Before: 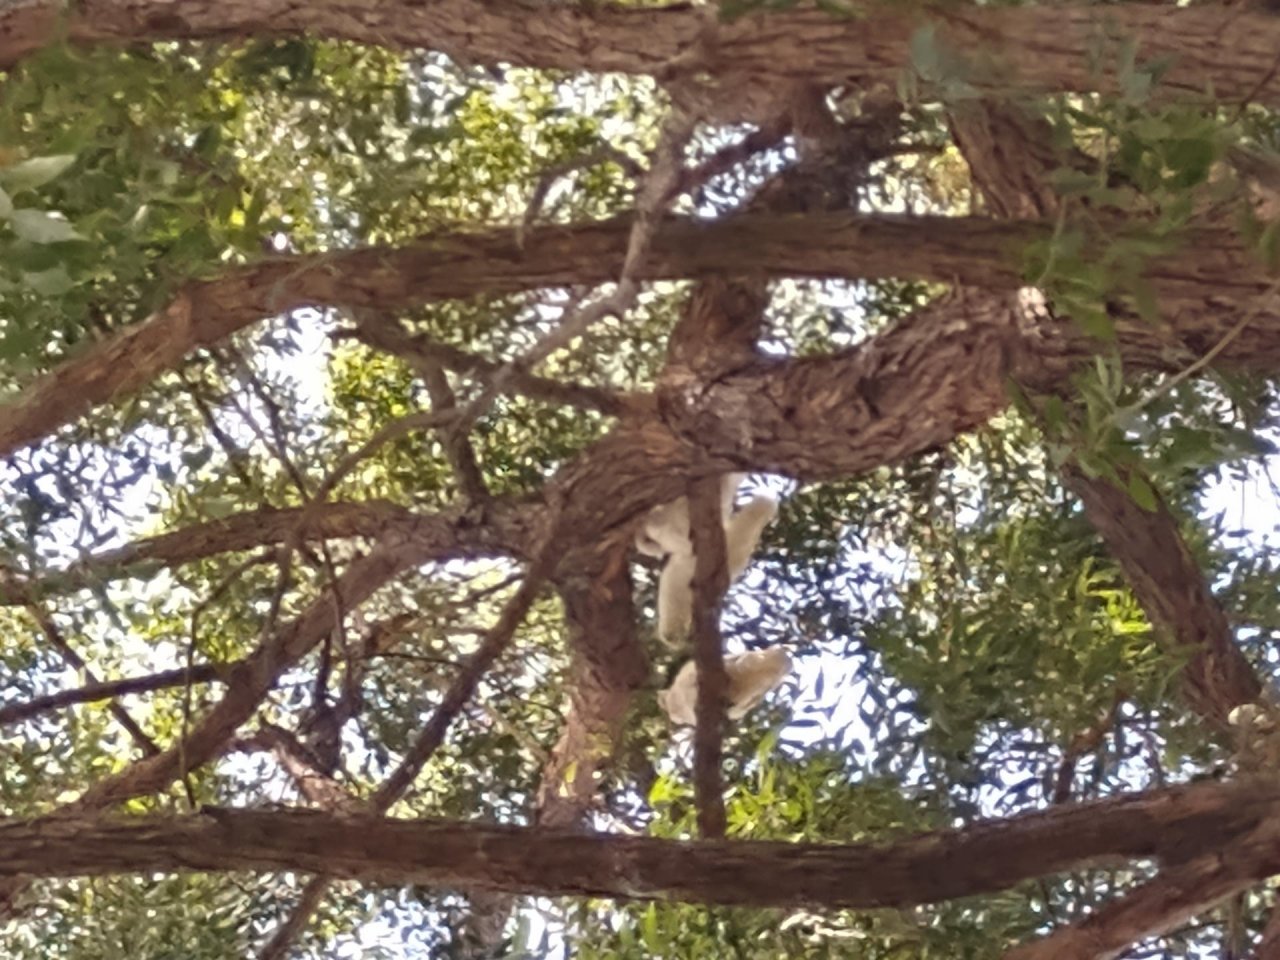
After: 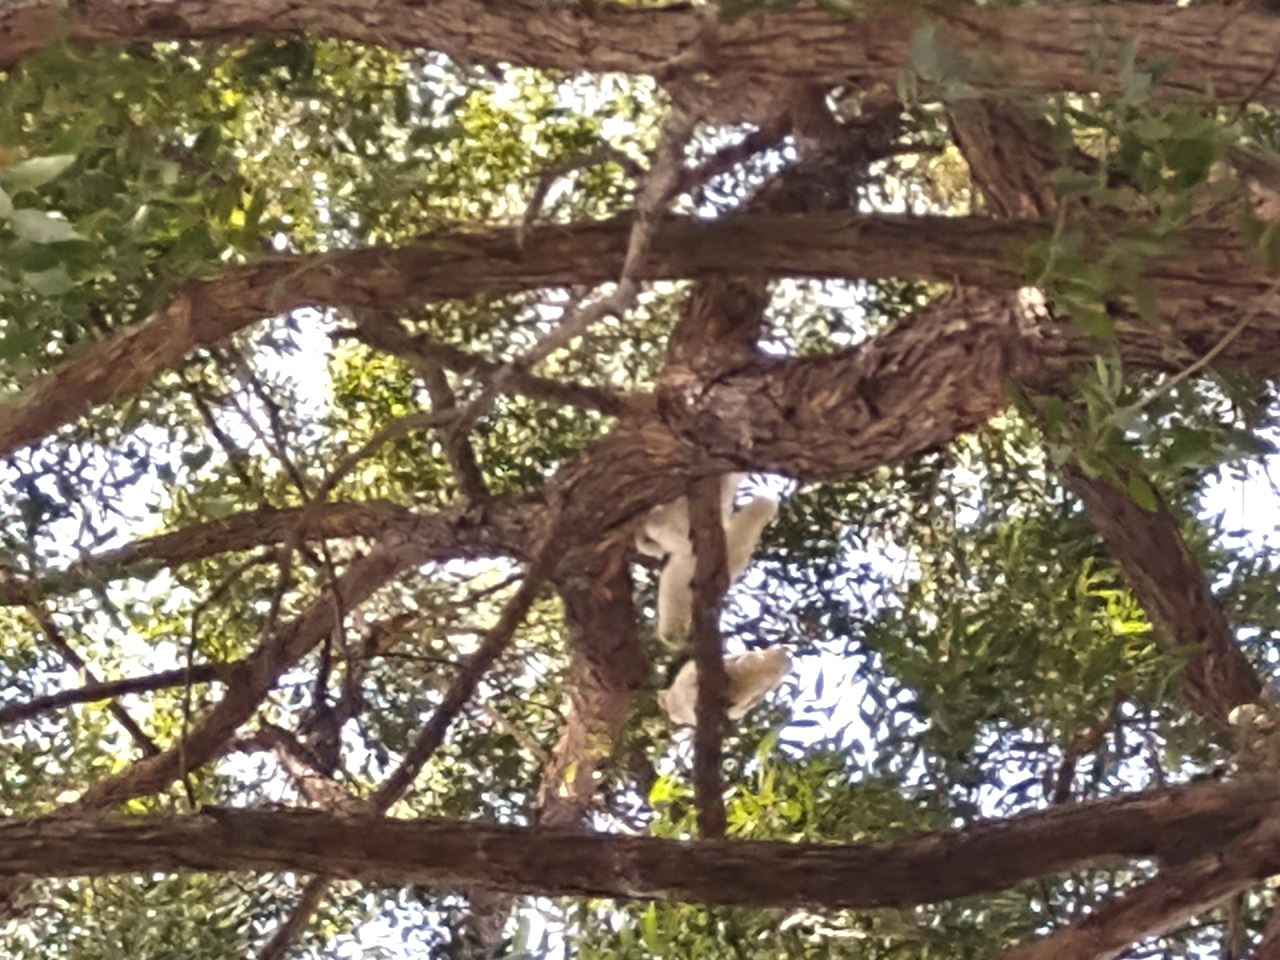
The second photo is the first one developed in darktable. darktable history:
shadows and highlights: shadows 43.71, white point adjustment -1.46, soften with gaussian
tone equalizer: -8 EV -0.417 EV, -7 EV -0.389 EV, -6 EV -0.333 EV, -5 EV -0.222 EV, -3 EV 0.222 EV, -2 EV 0.333 EV, -1 EV 0.389 EV, +0 EV 0.417 EV, edges refinement/feathering 500, mask exposure compensation -1.57 EV, preserve details no
